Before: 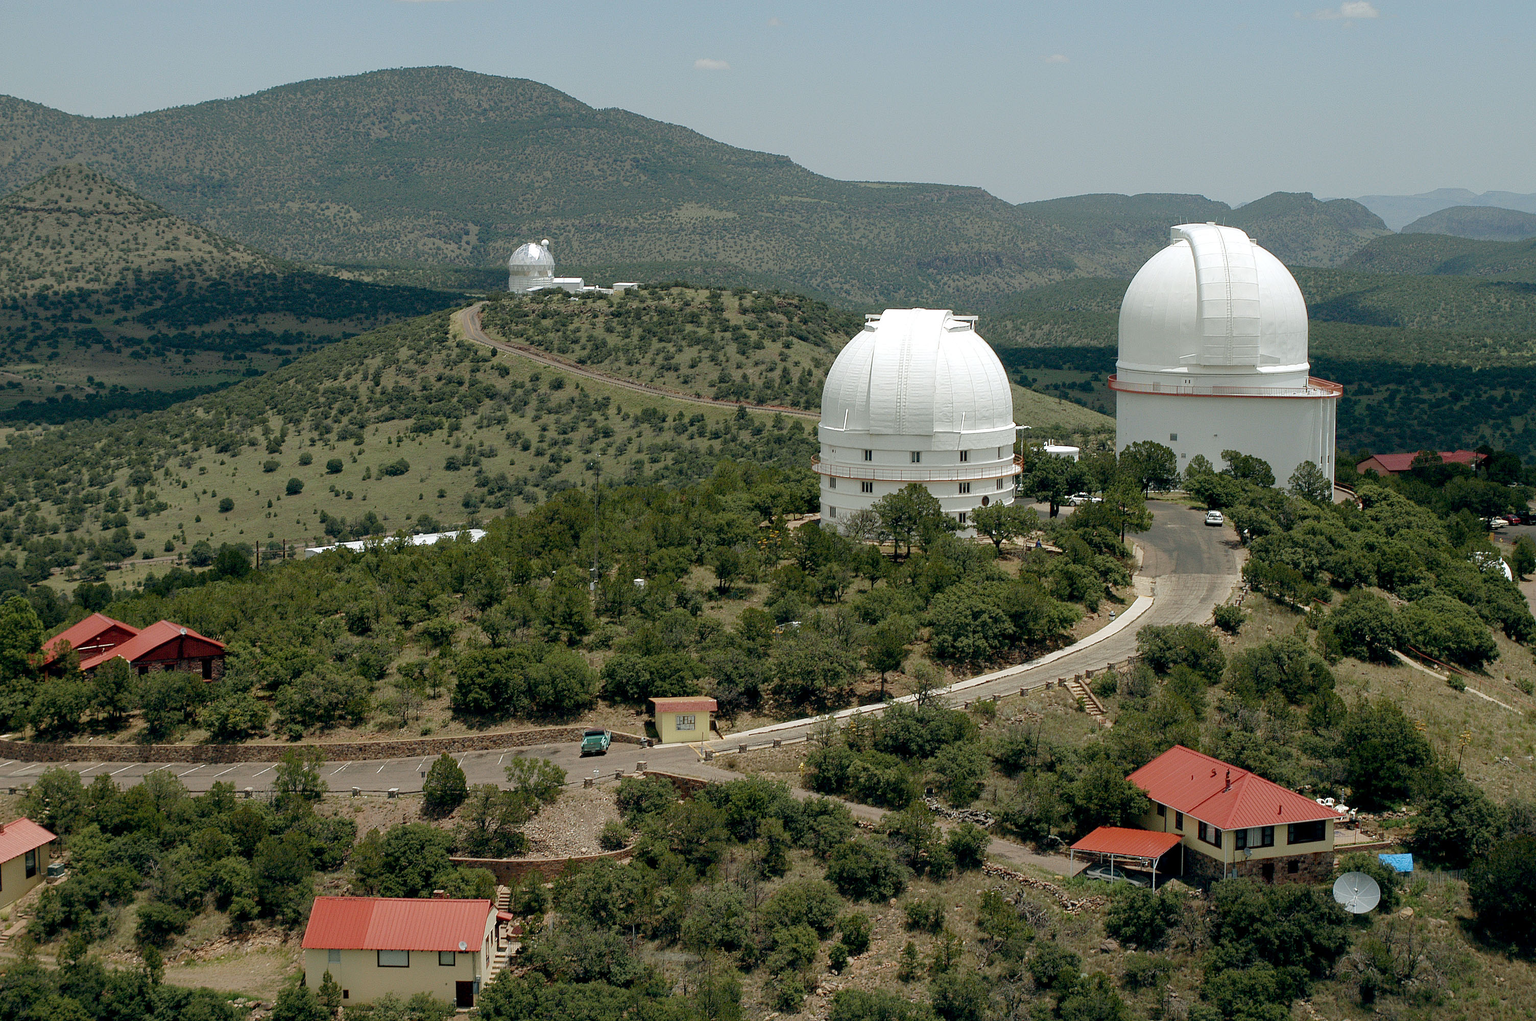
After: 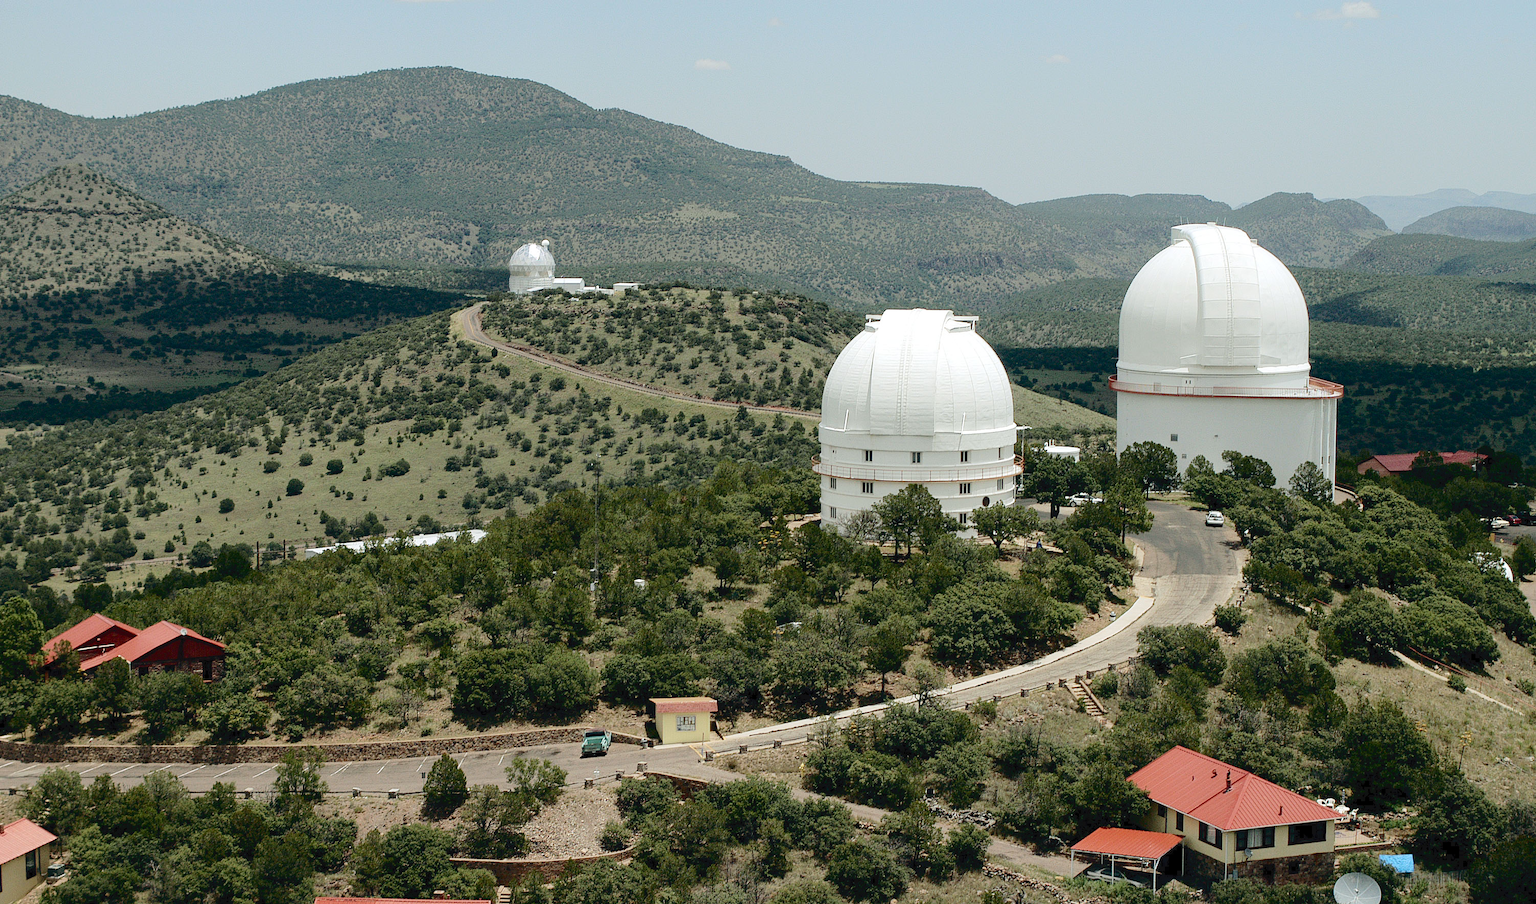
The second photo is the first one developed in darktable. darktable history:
tone curve: curves: ch0 [(0, 0) (0.003, 0.049) (0.011, 0.052) (0.025, 0.057) (0.044, 0.069) (0.069, 0.076) (0.1, 0.09) (0.136, 0.111) (0.177, 0.15) (0.224, 0.197) (0.277, 0.267) (0.335, 0.366) (0.399, 0.477) (0.468, 0.561) (0.543, 0.651) (0.623, 0.733) (0.709, 0.804) (0.801, 0.869) (0.898, 0.924) (1, 1)], color space Lab, independent channels, preserve colors none
crop and rotate: top 0%, bottom 11.468%
